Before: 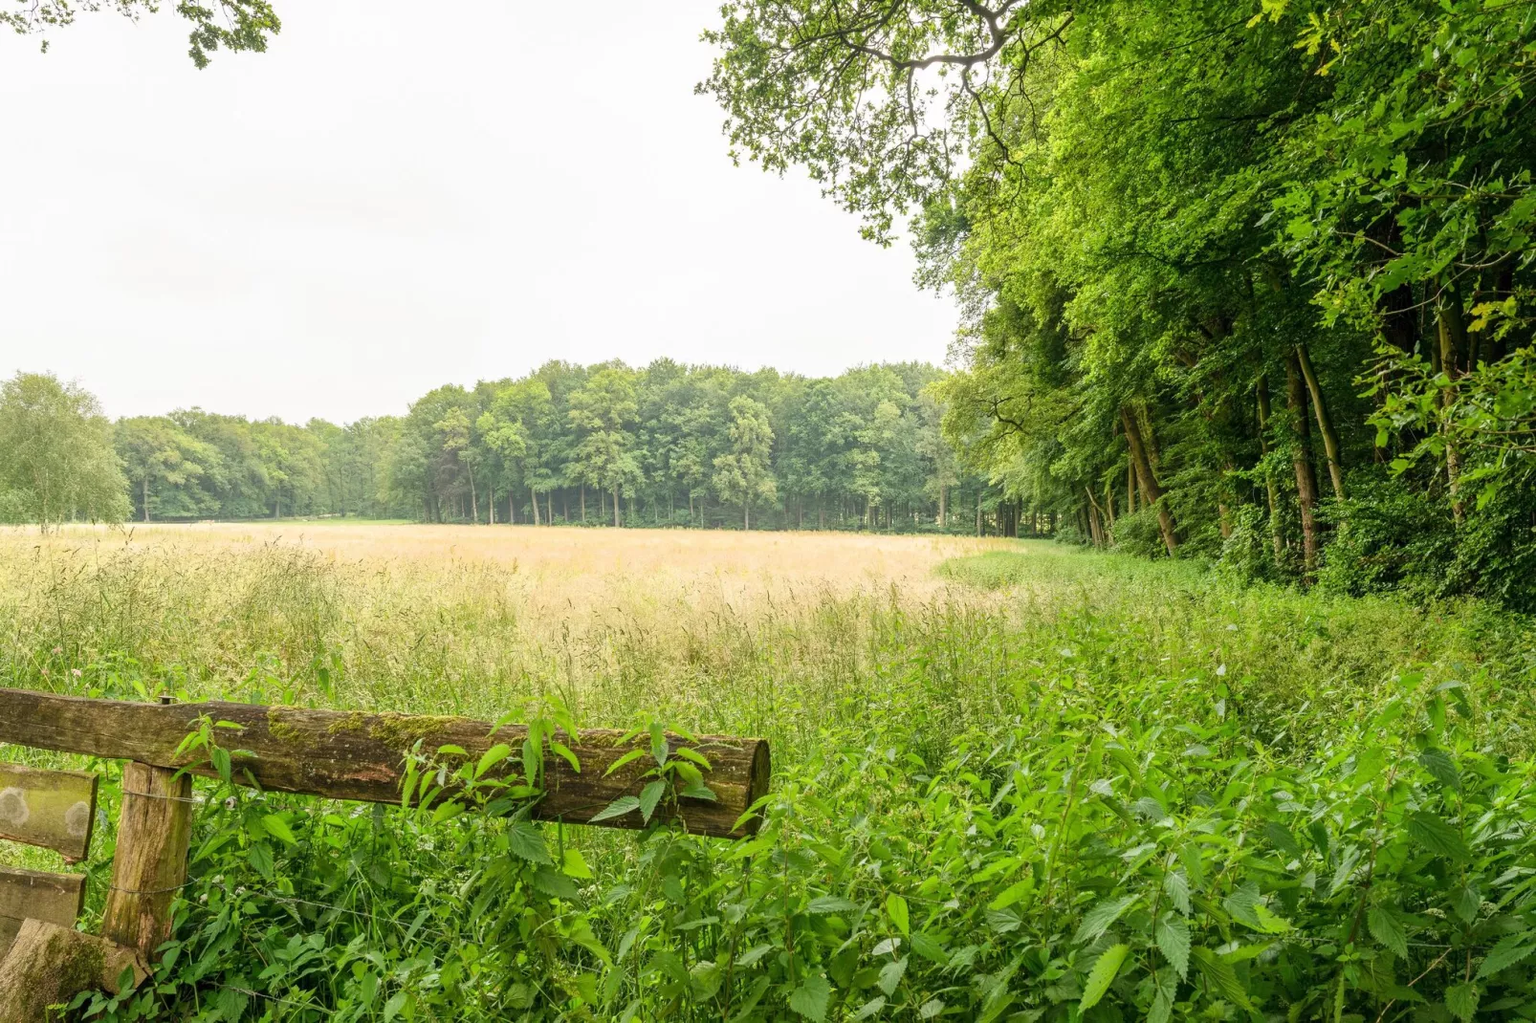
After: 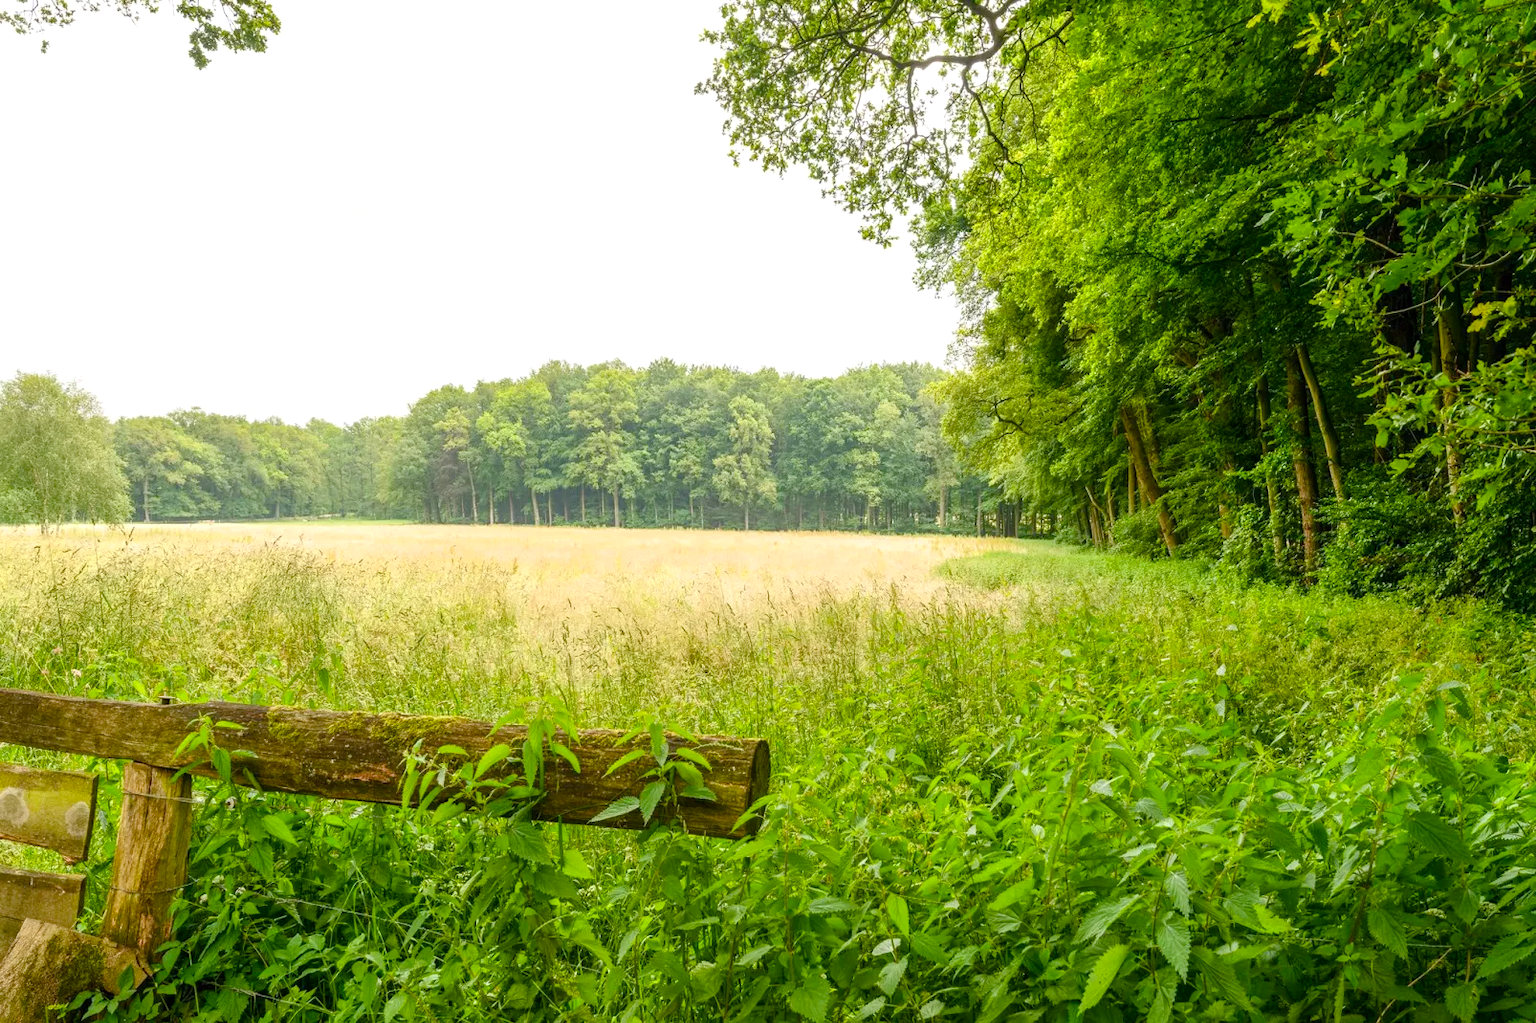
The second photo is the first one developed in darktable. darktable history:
color balance rgb: linear chroma grading › global chroma 14.62%, perceptual saturation grading › global saturation 20%, perceptual saturation grading › highlights -25.185%, perceptual saturation grading › shadows 24.367%, perceptual brilliance grading › global brilliance 3.297%
